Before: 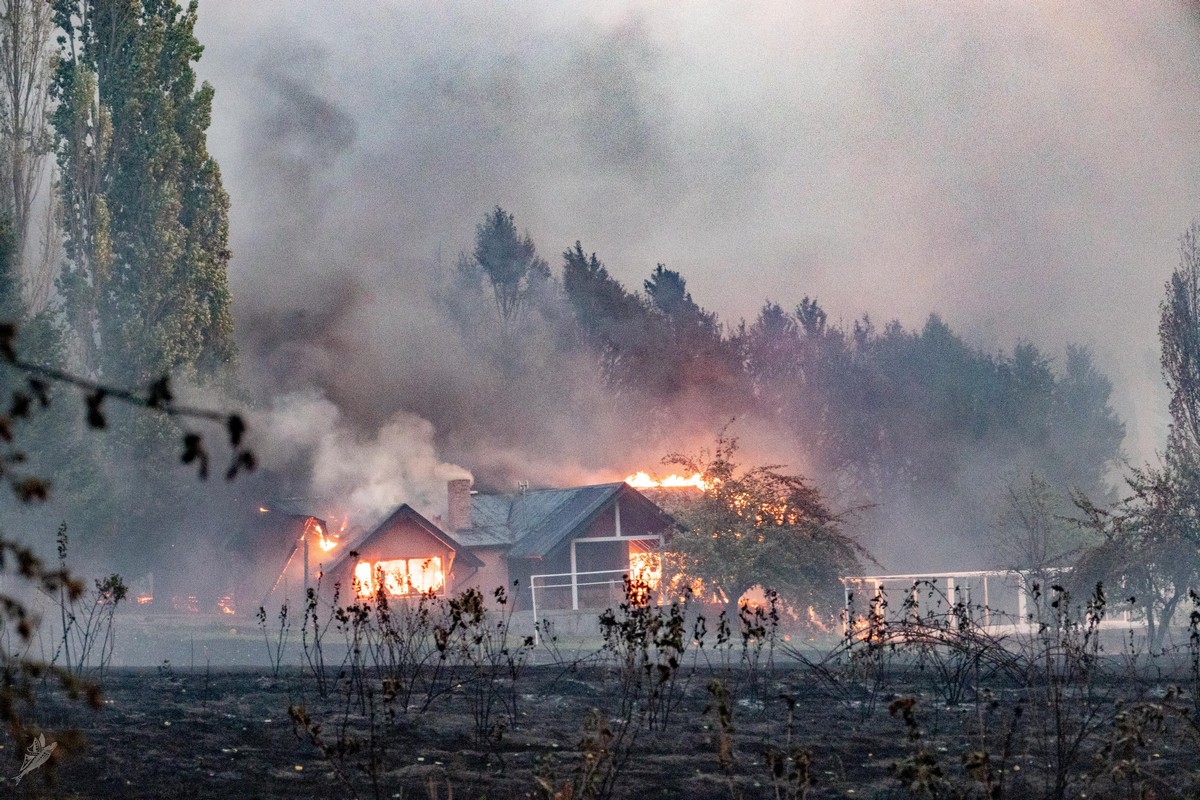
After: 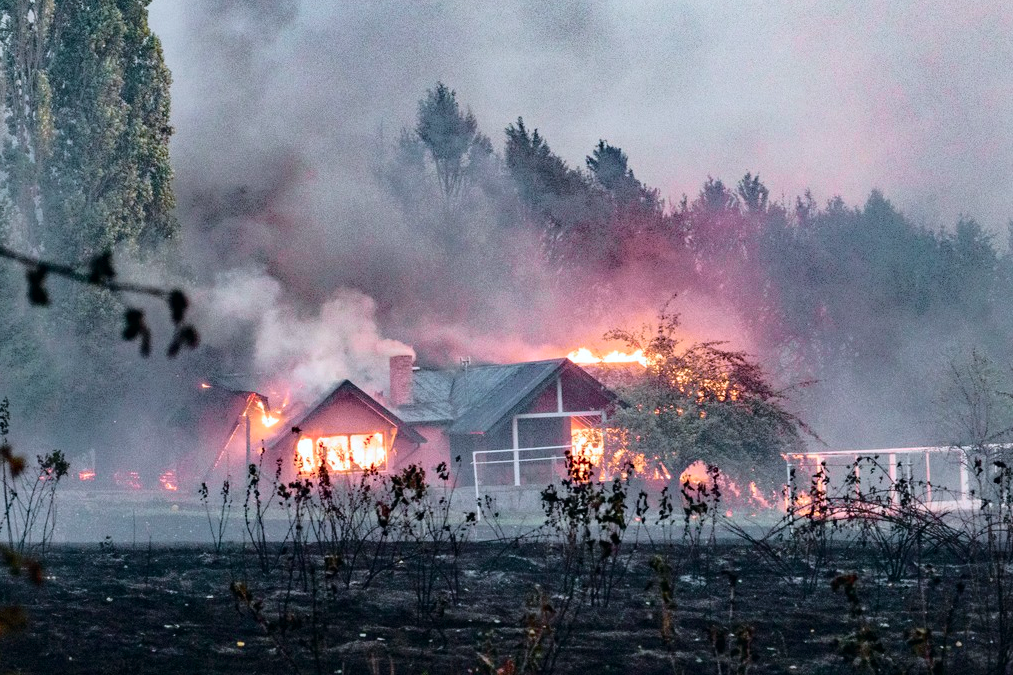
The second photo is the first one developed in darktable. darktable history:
white balance: red 0.984, blue 1.059
tone curve: curves: ch0 [(0, 0) (0.081, 0.044) (0.192, 0.125) (0.283, 0.238) (0.416, 0.449) (0.495, 0.524) (0.686, 0.743) (0.826, 0.865) (0.978, 0.988)]; ch1 [(0, 0) (0.161, 0.092) (0.35, 0.33) (0.392, 0.392) (0.427, 0.426) (0.479, 0.472) (0.505, 0.497) (0.521, 0.514) (0.547, 0.568) (0.579, 0.597) (0.625, 0.627) (0.678, 0.733) (1, 1)]; ch2 [(0, 0) (0.346, 0.362) (0.404, 0.427) (0.502, 0.495) (0.531, 0.523) (0.549, 0.554) (0.582, 0.596) (0.629, 0.642) (0.717, 0.678) (1, 1)], color space Lab, independent channels, preserve colors none
crop and rotate: left 4.842%, top 15.51%, right 10.668%
velvia: on, module defaults
